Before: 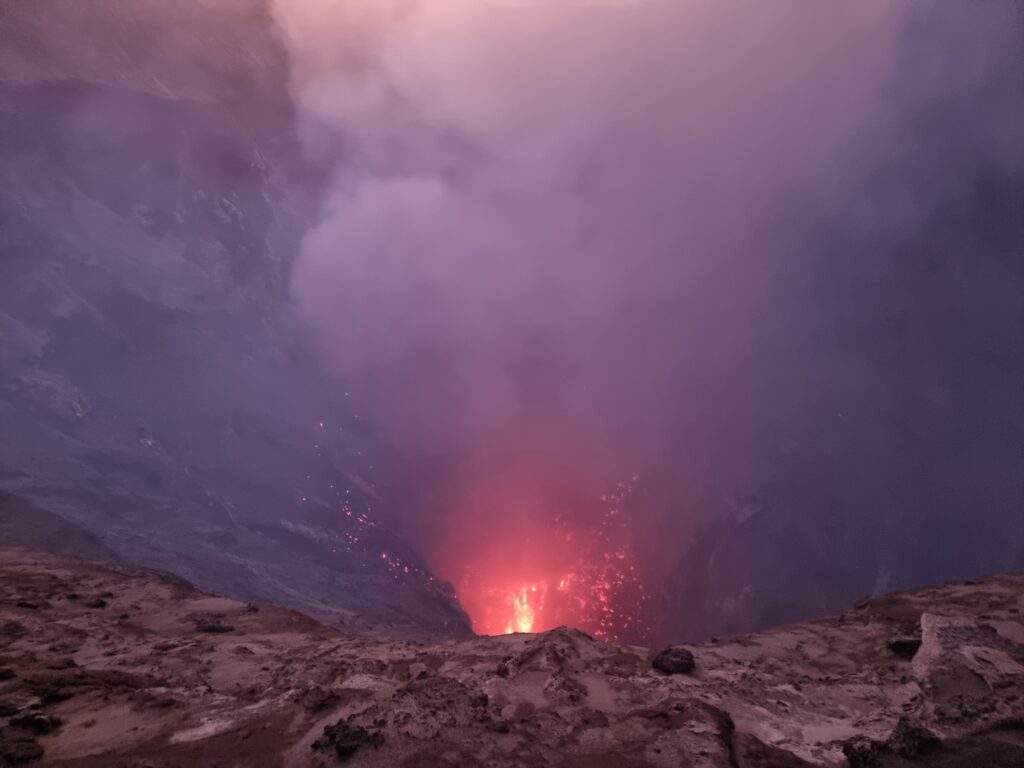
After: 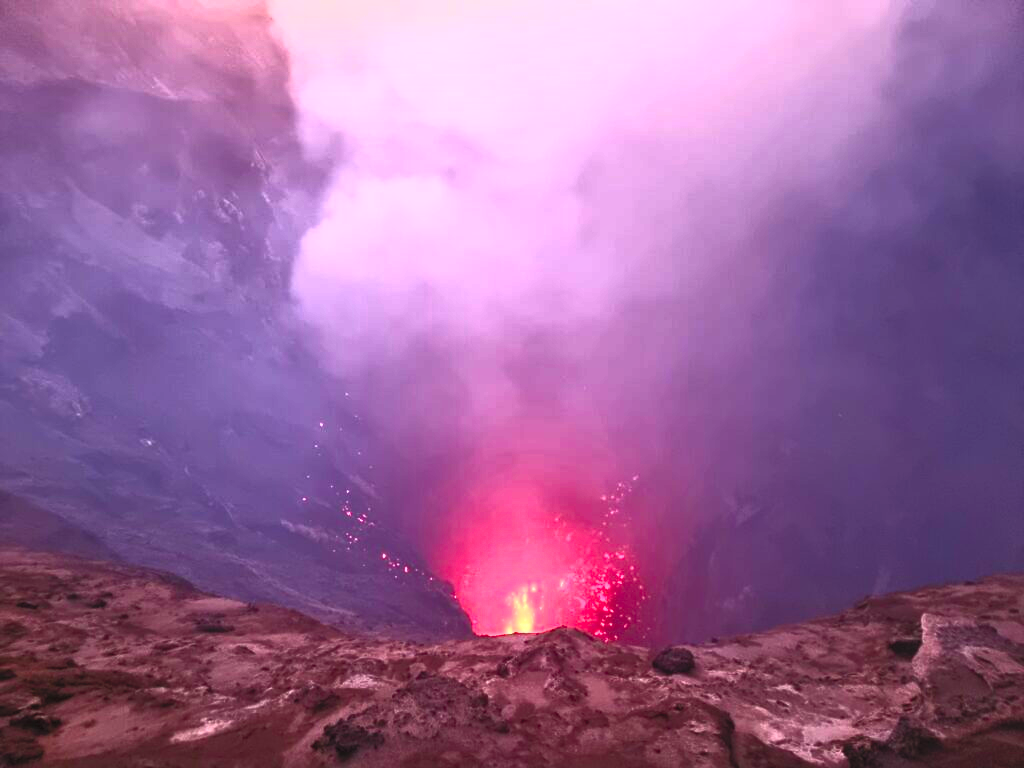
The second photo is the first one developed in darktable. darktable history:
local contrast: mode bilateral grid, contrast 100, coarseness 100, detail 109%, midtone range 0.2
contrast brightness saturation: contrast 0.997, brightness 0.992, saturation 0.99
